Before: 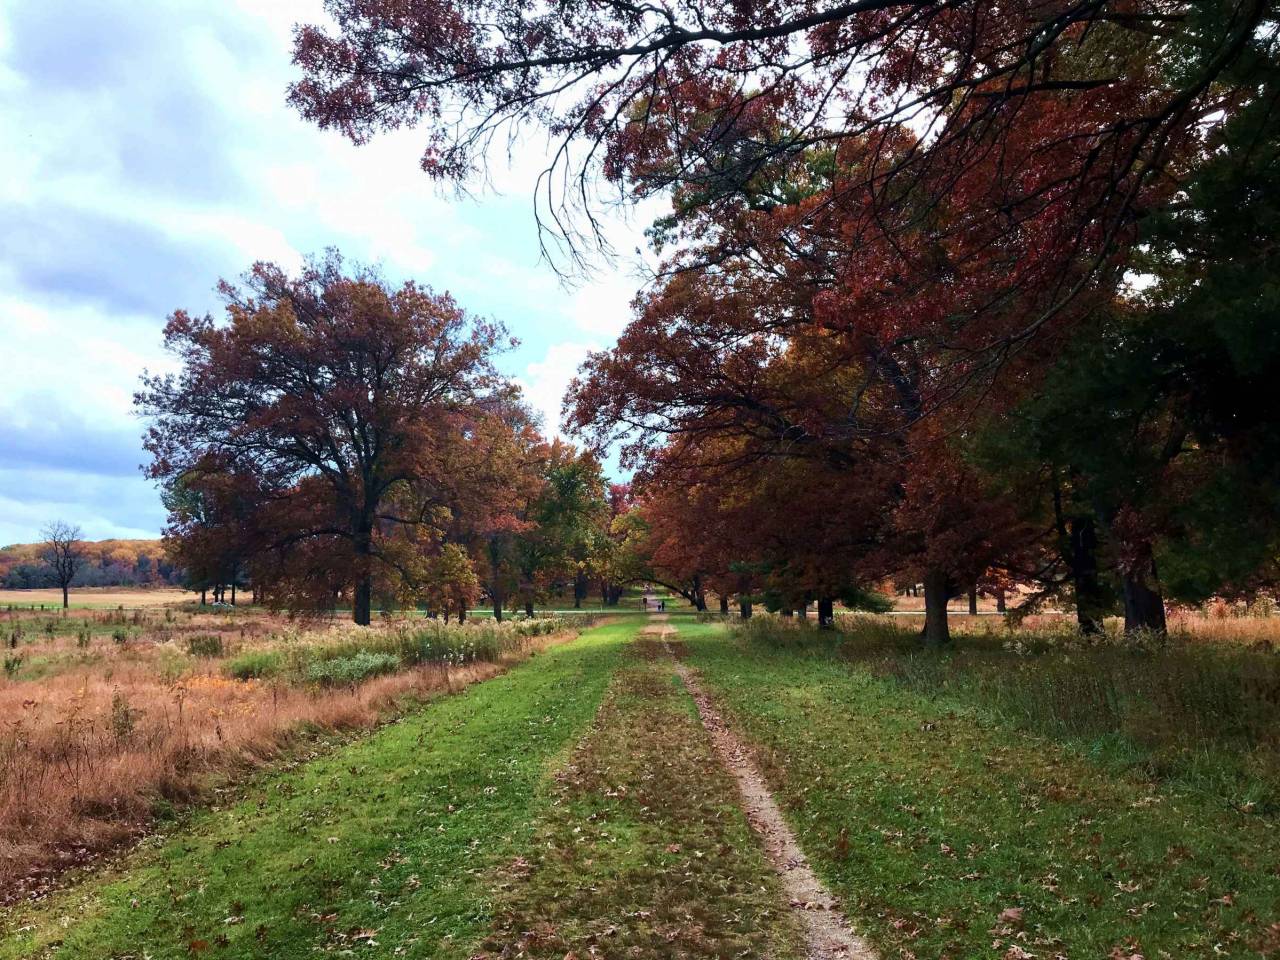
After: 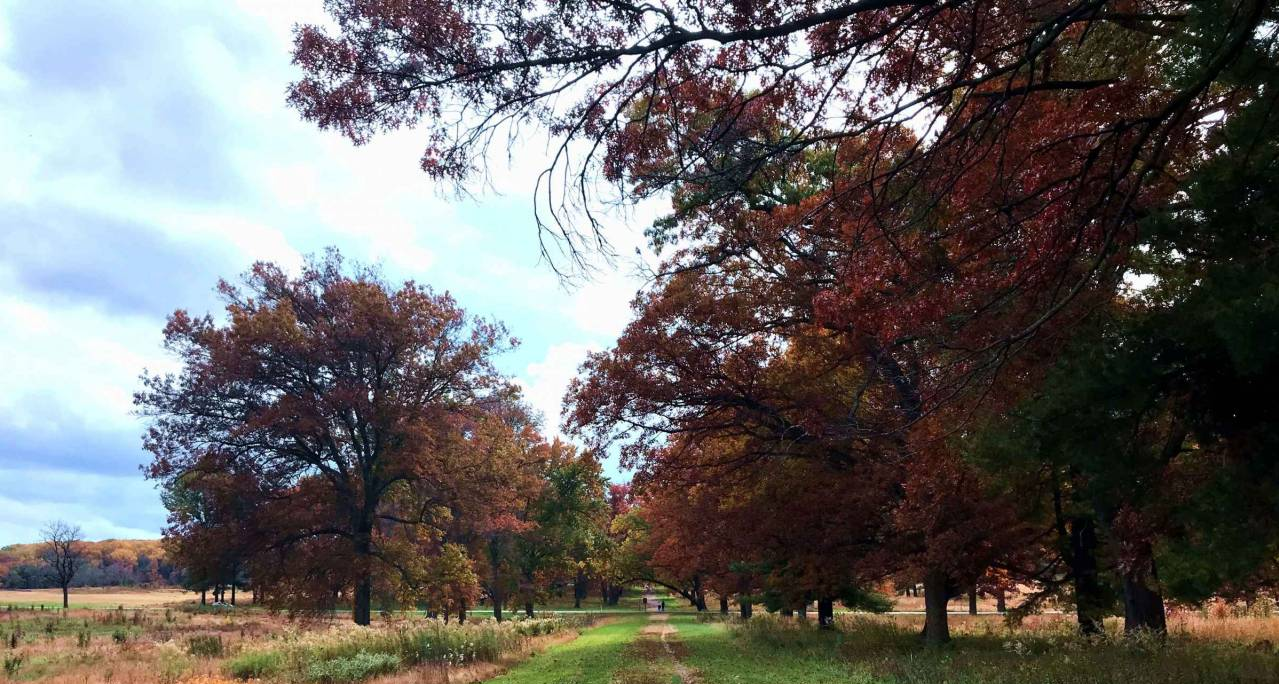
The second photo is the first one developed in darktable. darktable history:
crop: bottom 28.69%
